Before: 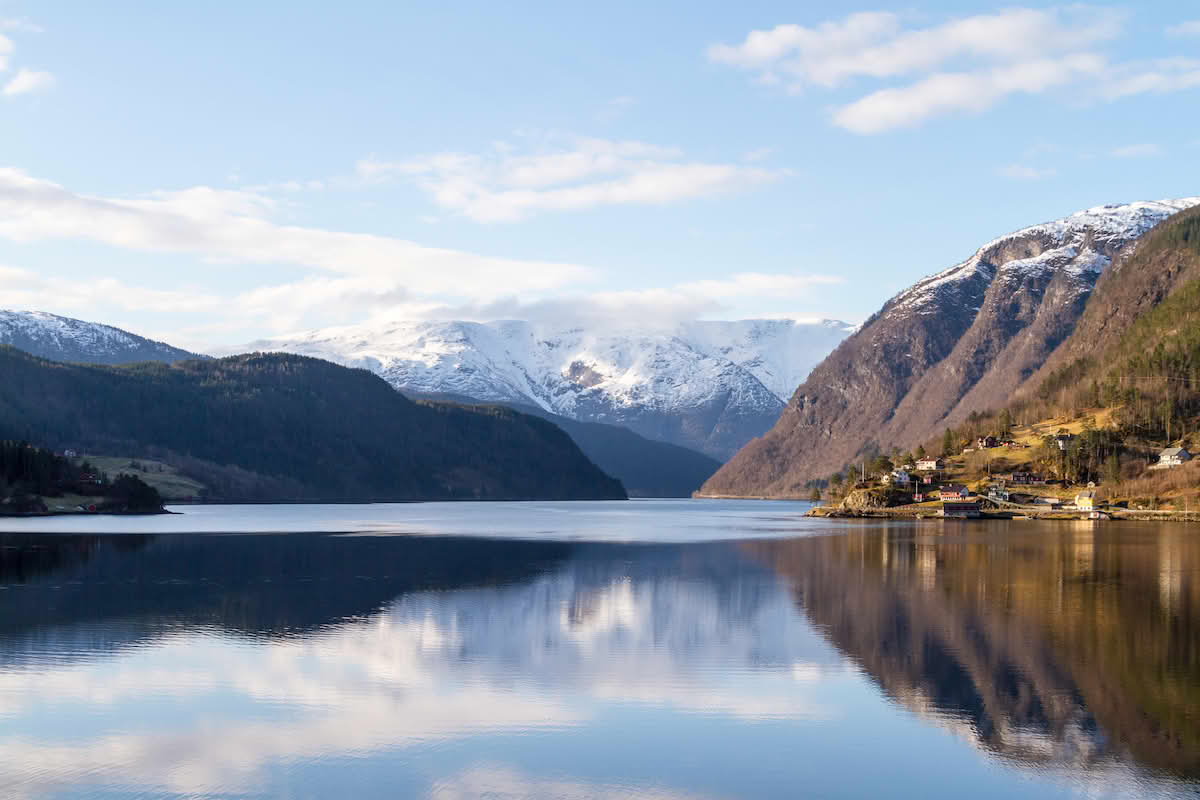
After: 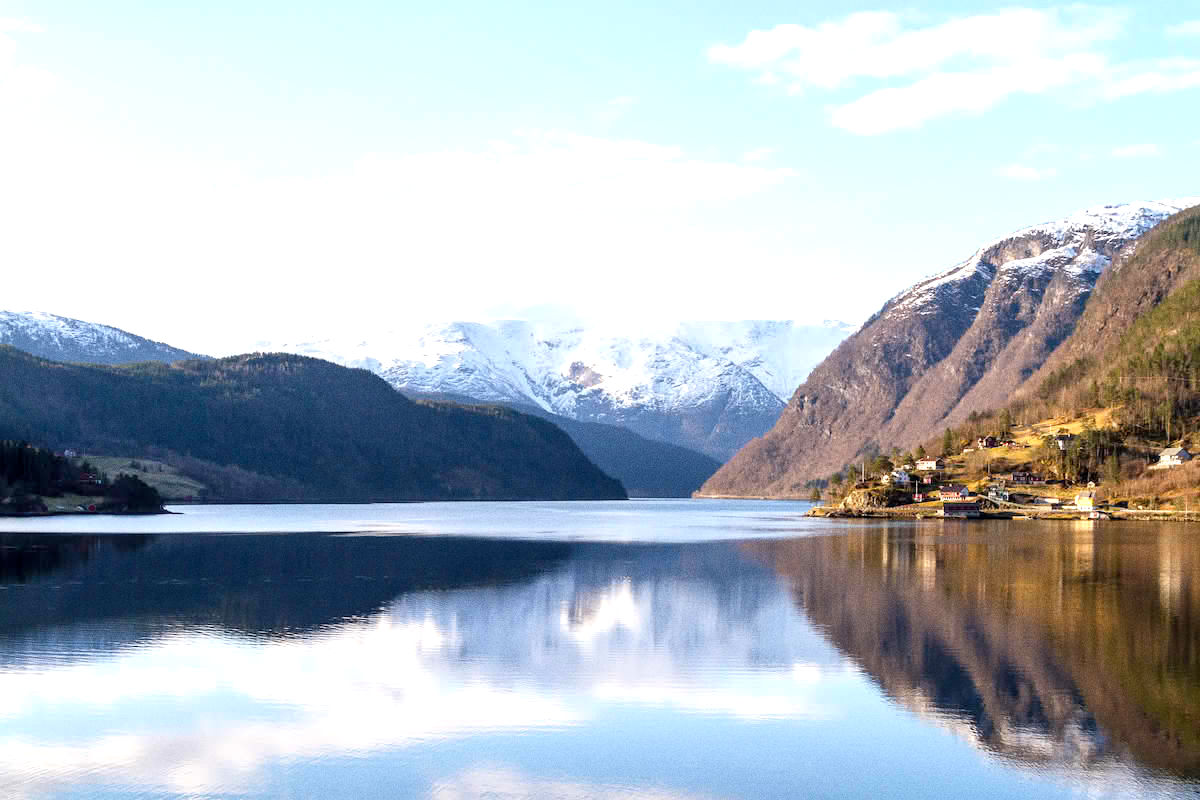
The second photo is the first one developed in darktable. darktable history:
grain: coarseness 0.09 ISO
exposure: exposure 0.669 EV, compensate highlight preservation false
